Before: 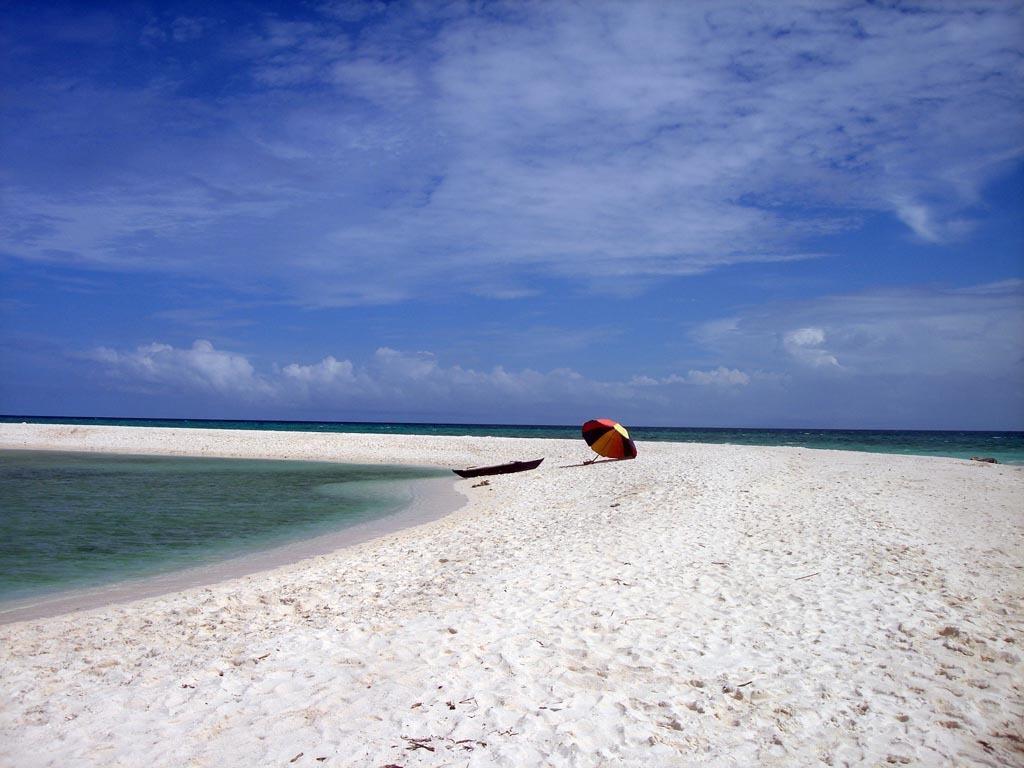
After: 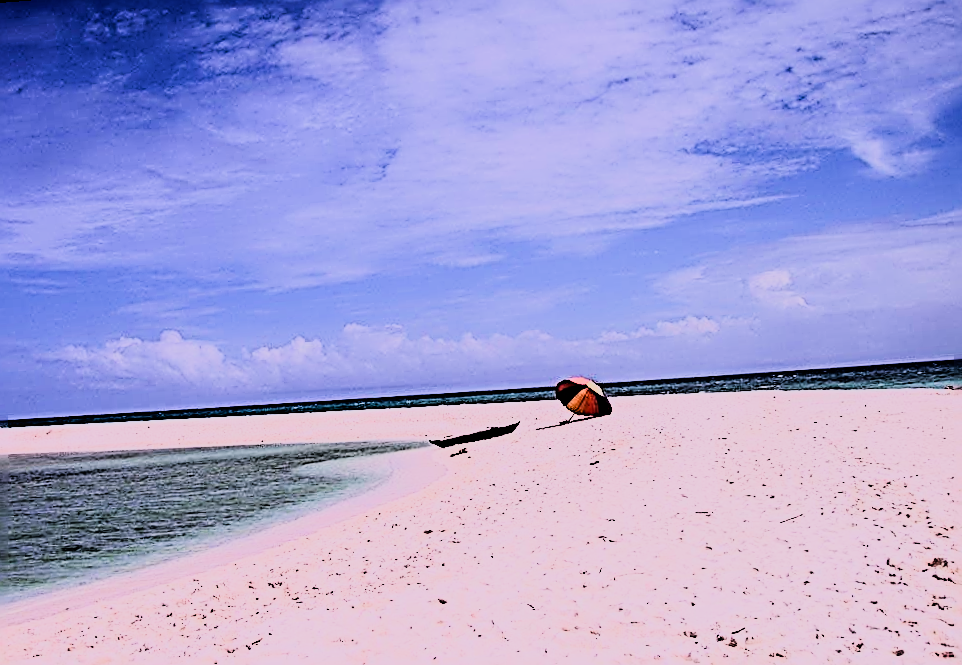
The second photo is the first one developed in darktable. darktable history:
white balance: red 1.188, blue 1.11
filmic rgb: black relative exposure -7.65 EV, white relative exposure 4.56 EV, hardness 3.61, contrast 1.05
tone equalizer: -8 EV 0.06 EV, smoothing diameter 25%, edges refinement/feathering 10, preserve details guided filter
crop and rotate: top 0%, bottom 5.097%
rotate and perspective: rotation -4.57°, crop left 0.054, crop right 0.944, crop top 0.087, crop bottom 0.914
sharpen: radius 3.158, amount 1.731
rgb curve: curves: ch0 [(0, 0) (0.21, 0.15) (0.24, 0.21) (0.5, 0.75) (0.75, 0.96) (0.89, 0.99) (1, 1)]; ch1 [(0, 0.02) (0.21, 0.13) (0.25, 0.2) (0.5, 0.67) (0.75, 0.9) (0.89, 0.97) (1, 1)]; ch2 [(0, 0.02) (0.21, 0.13) (0.25, 0.2) (0.5, 0.67) (0.75, 0.9) (0.89, 0.97) (1, 1)], compensate middle gray true
